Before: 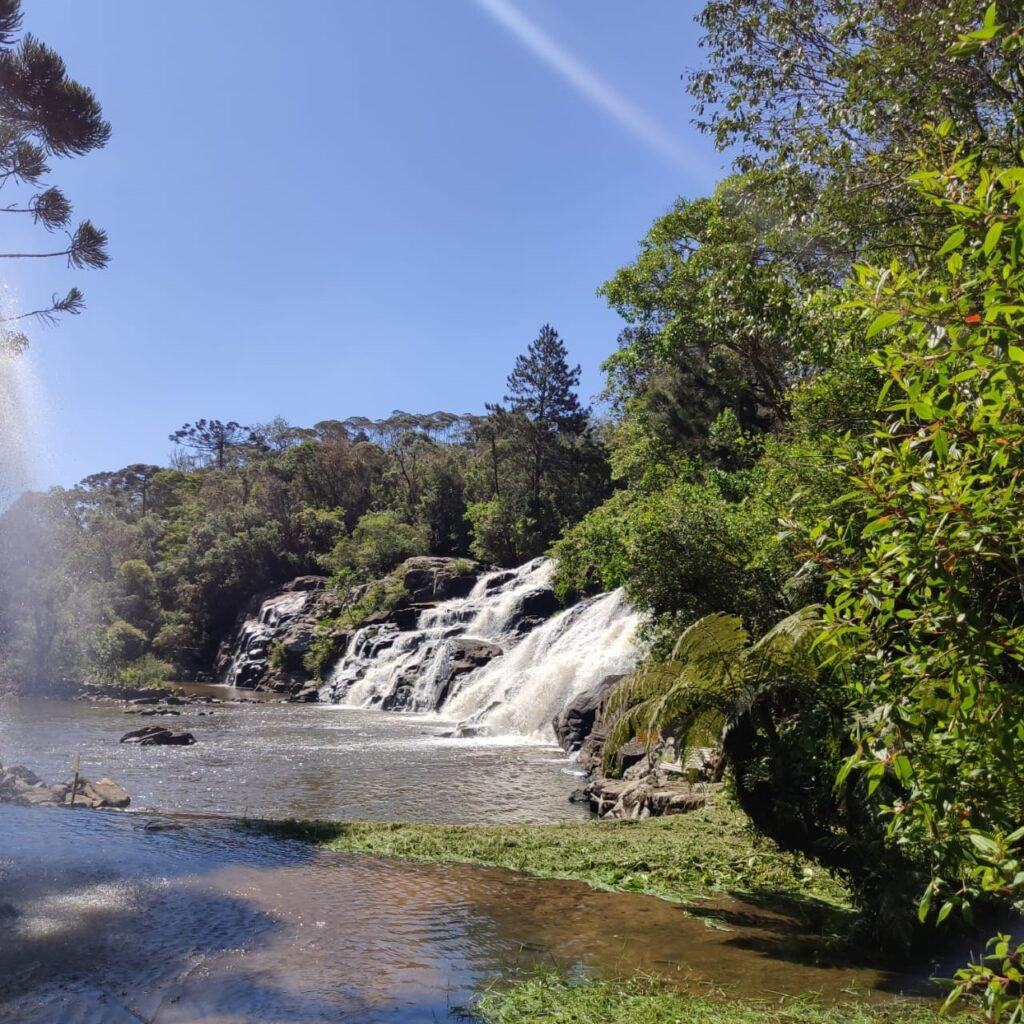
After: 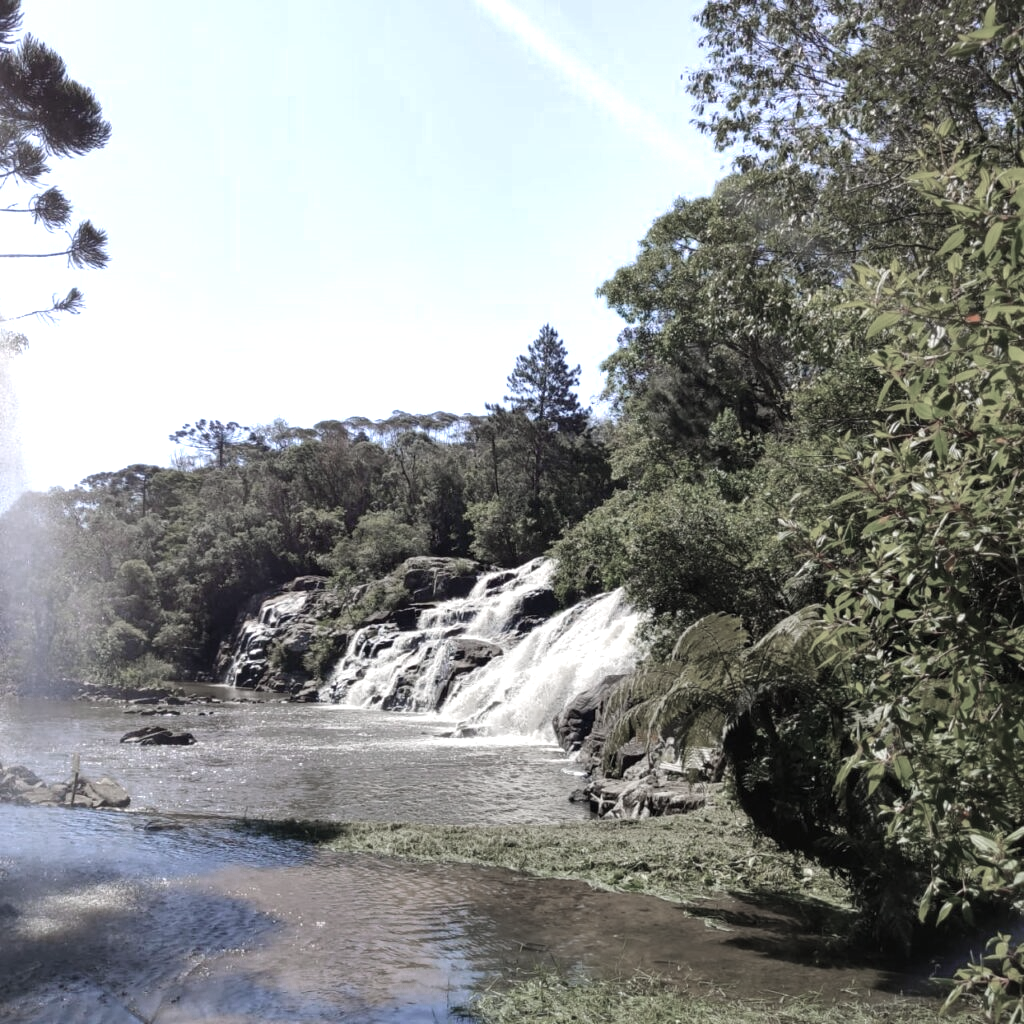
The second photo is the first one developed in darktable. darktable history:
color zones: curves: ch0 [(0, 0.613) (0.01, 0.613) (0.245, 0.448) (0.498, 0.529) (0.642, 0.665) (0.879, 0.777) (0.99, 0.613)]; ch1 [(0, 0.272) (0.219, 0.127) (0.724, 0.346)]
exposure: exposure 0.299 EV, compensate highlight preservation false
